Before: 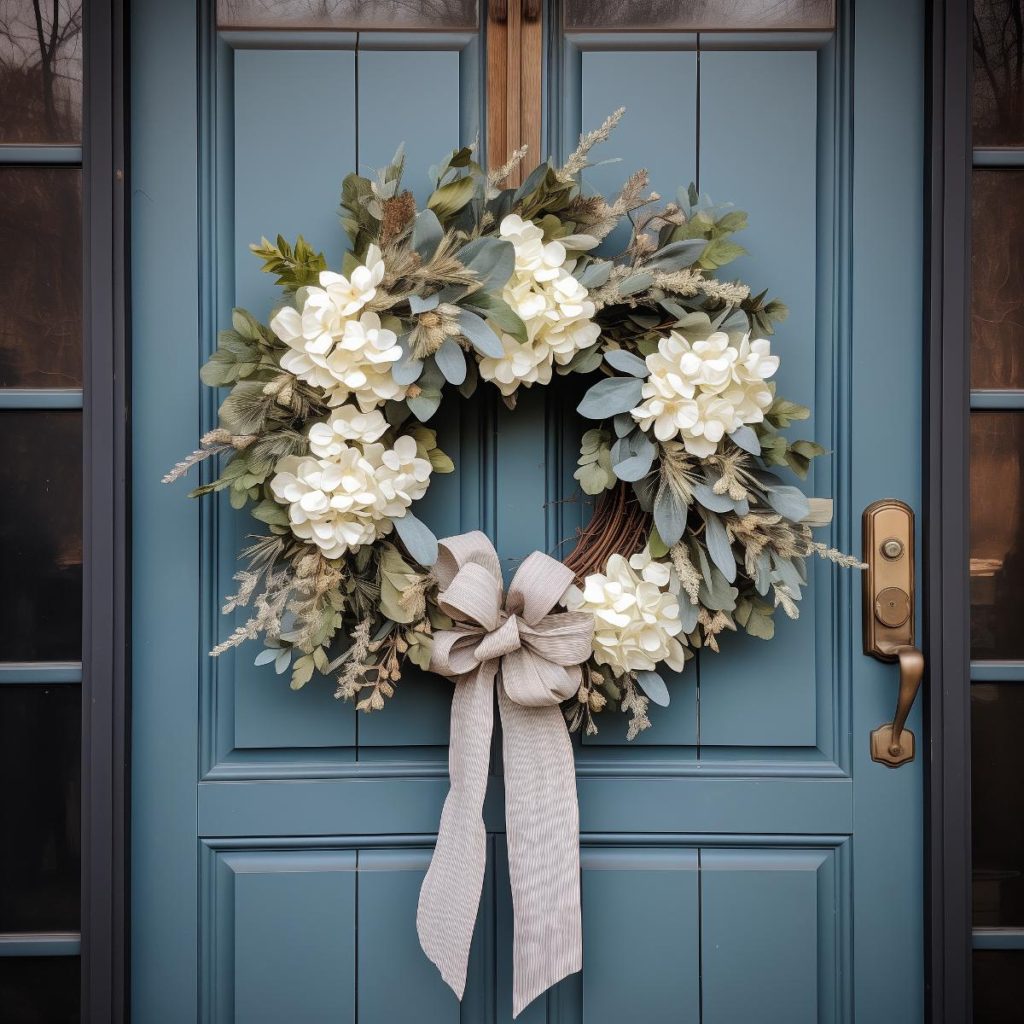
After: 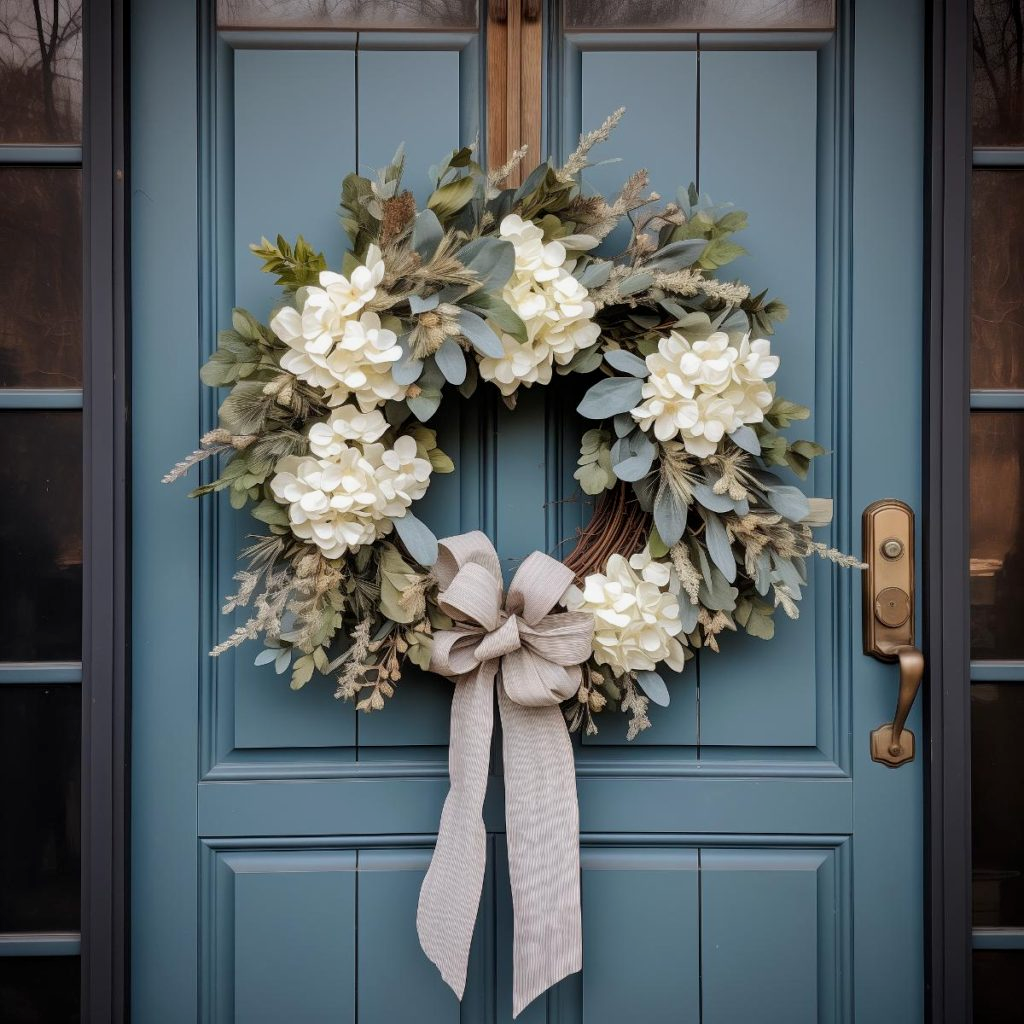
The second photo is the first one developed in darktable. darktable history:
exposure: black level correction 0.002, exposure -0.101 EV, compensate highlight preservation false
